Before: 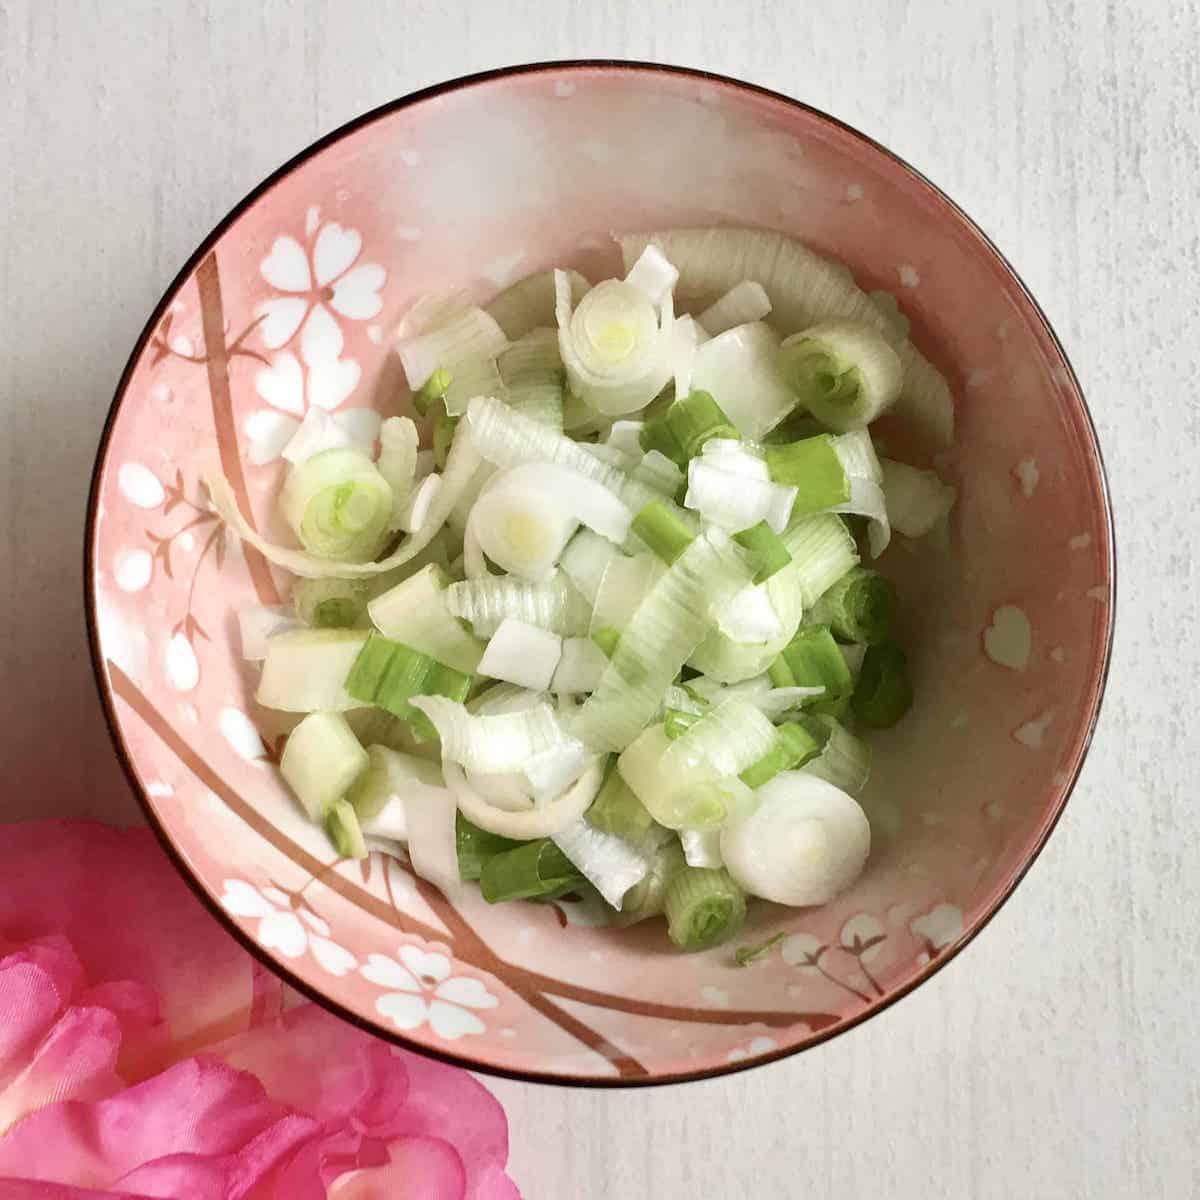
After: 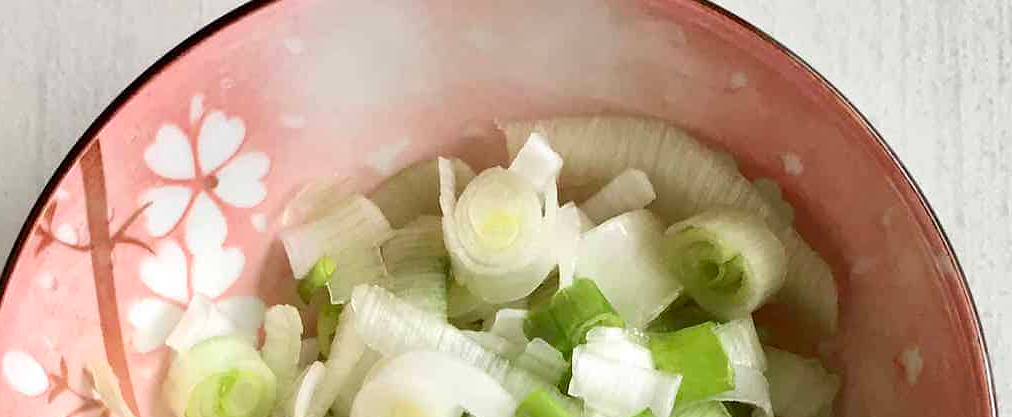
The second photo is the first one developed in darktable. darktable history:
sharpen: radius 1.025, threshold 1.093
crop and rotate: left 9.668%, top 9.375%, right 5.985%, bottom 55.86%
